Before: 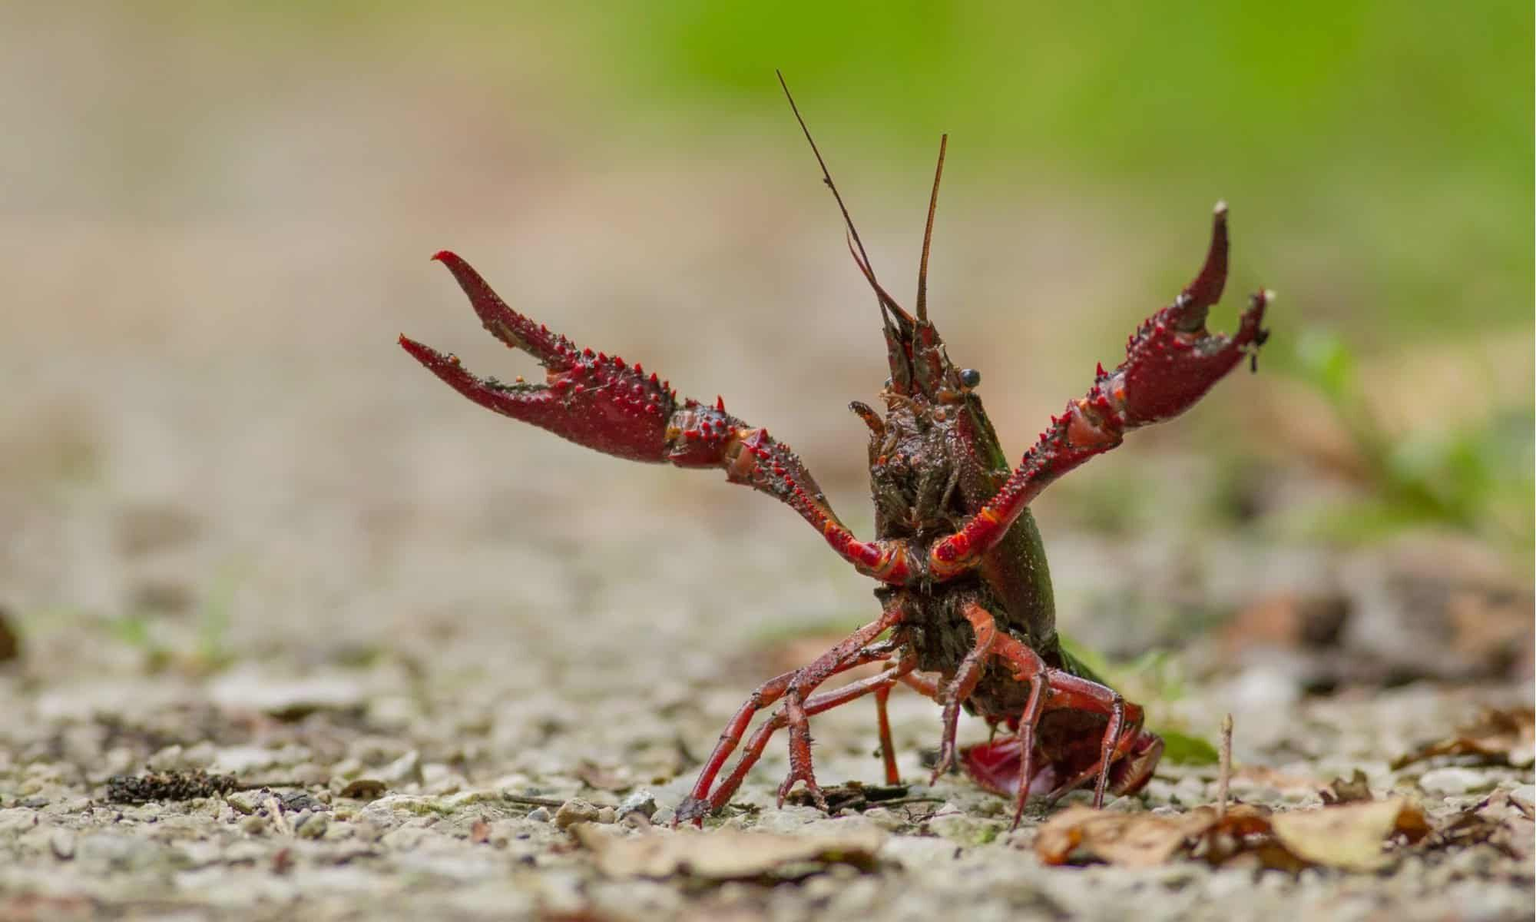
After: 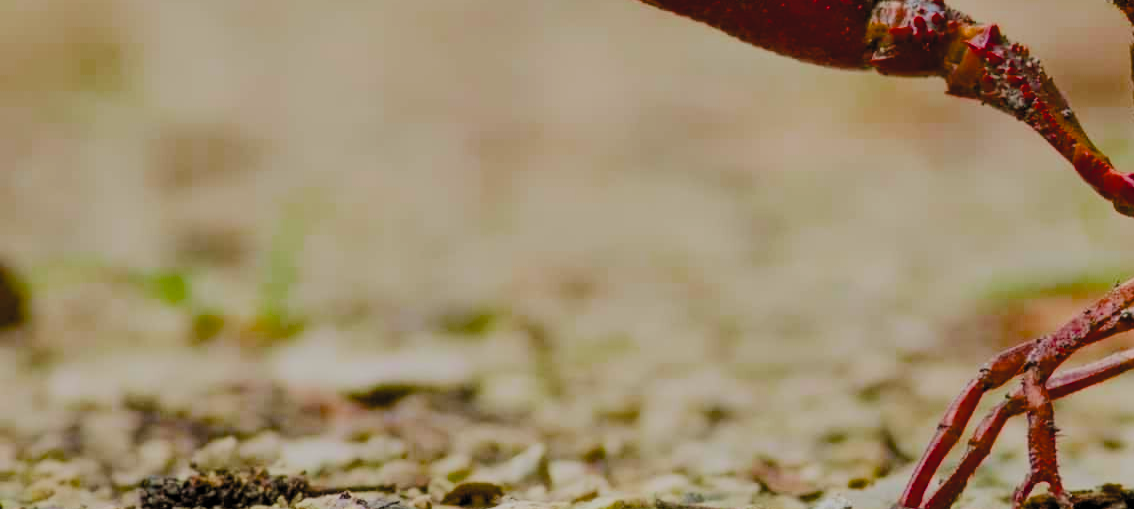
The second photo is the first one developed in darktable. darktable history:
crop: top 44.426%, right 43.295%, bottom 13.139%
color balance rgb: power › chroma 0.696%, power › hue 60°, perceptual saturation grading › global saturation 42.64%, perceptual brilliance grading › global brilliance 2.692%, perceptual brilliance grading › highlights -2.695%, perceptual brilliance grading › shadows 2.558%, saturation formula JzAzBz (2021)
filmic rgb: black relative exposure -6.04 EV, white relative exposure 6.94 EV, hardness 2.27, color science v5 (2021), contrast in shadows safe, contrast in highlights safe
levels: white 99.94%
